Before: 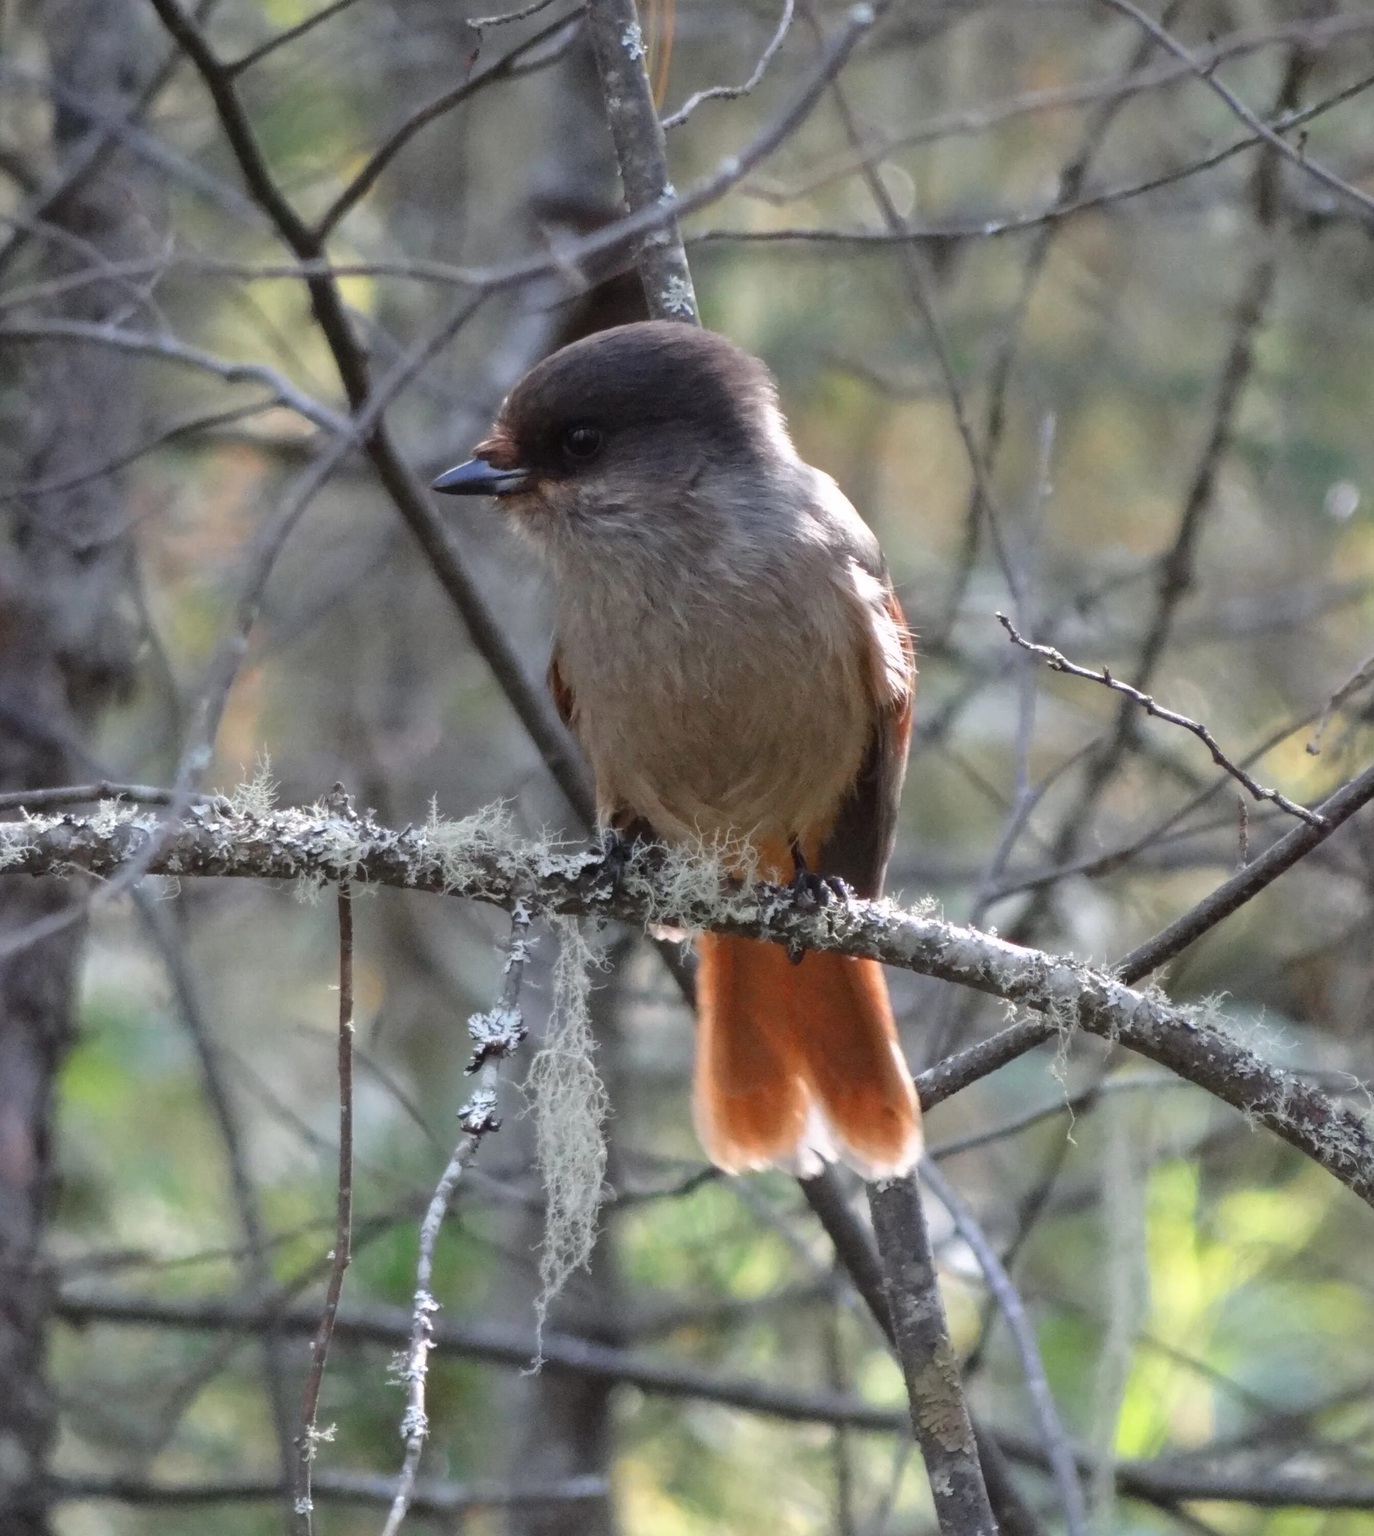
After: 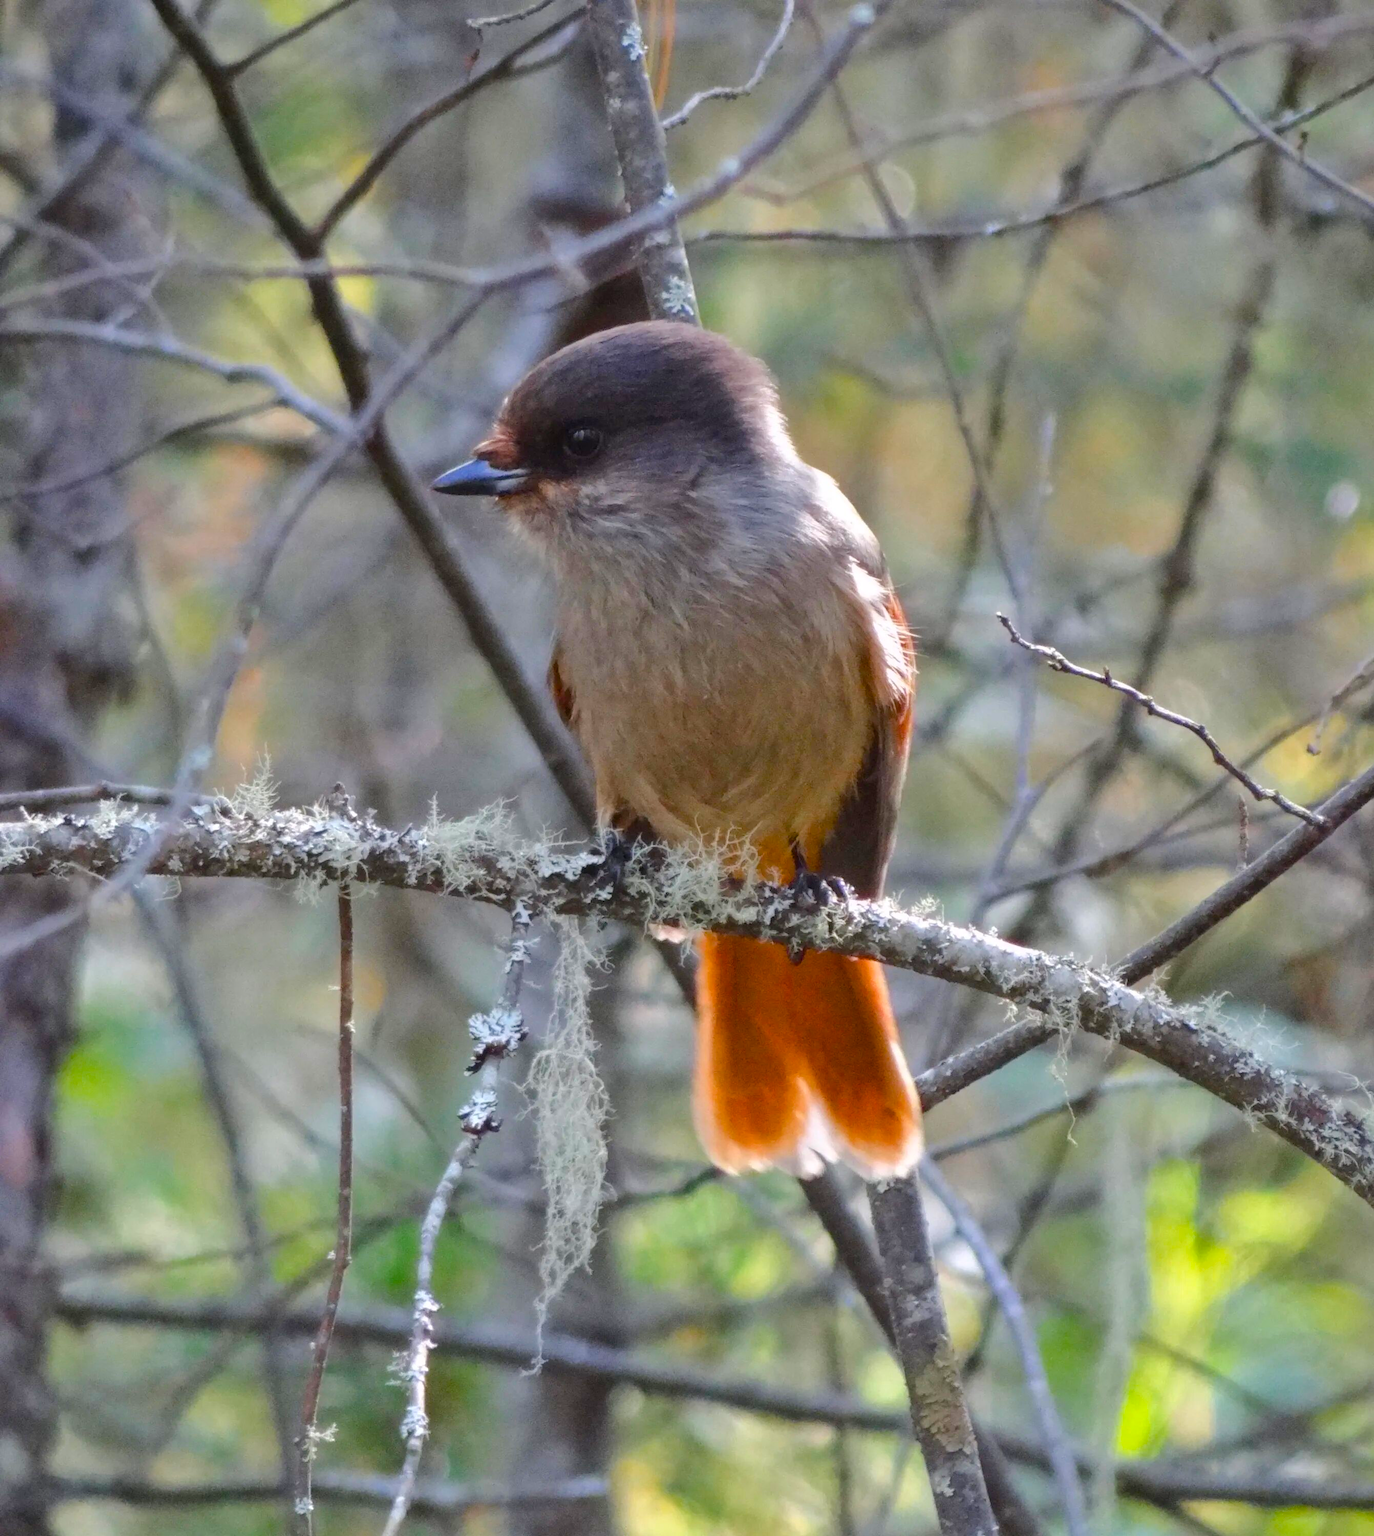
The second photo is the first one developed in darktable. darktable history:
shadows and highlights: low approximation 0.01, soften with gaussian
color balance rgb: linear chroma grading › global chroma 5.014%, perceptual saturation grading › global saturation 36.977%, perceptual saturation grading › shadows 35.963%, perceptual brilliance grading › mid-tones 9.349%, perceptual brilliance grading › shadows 15.783%
